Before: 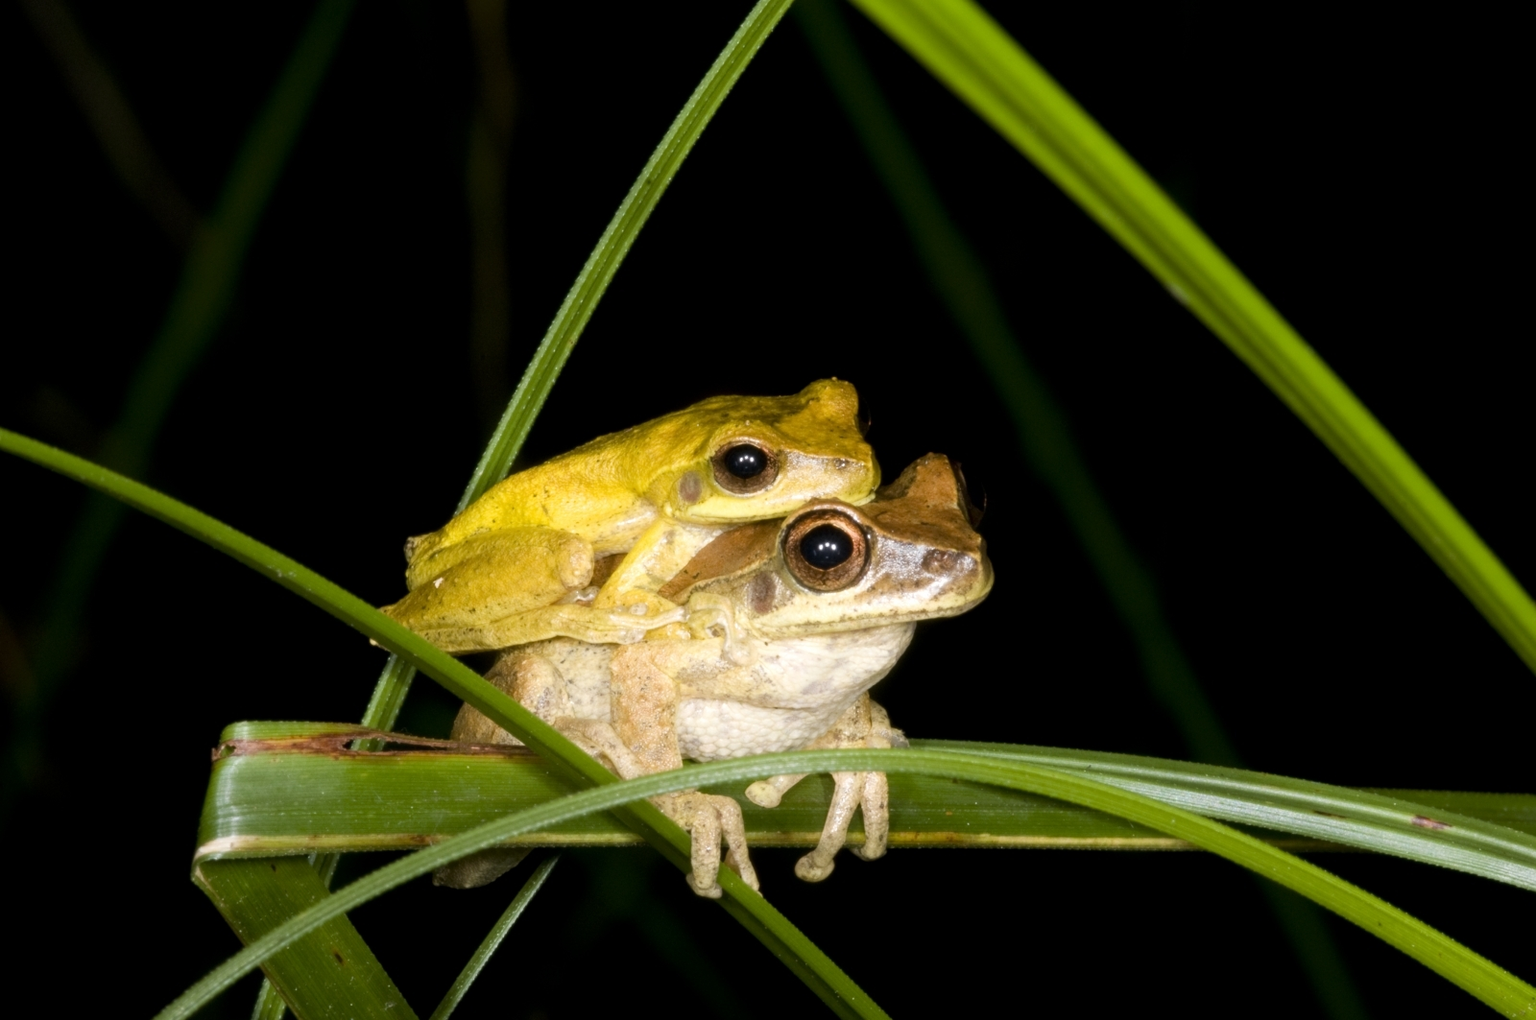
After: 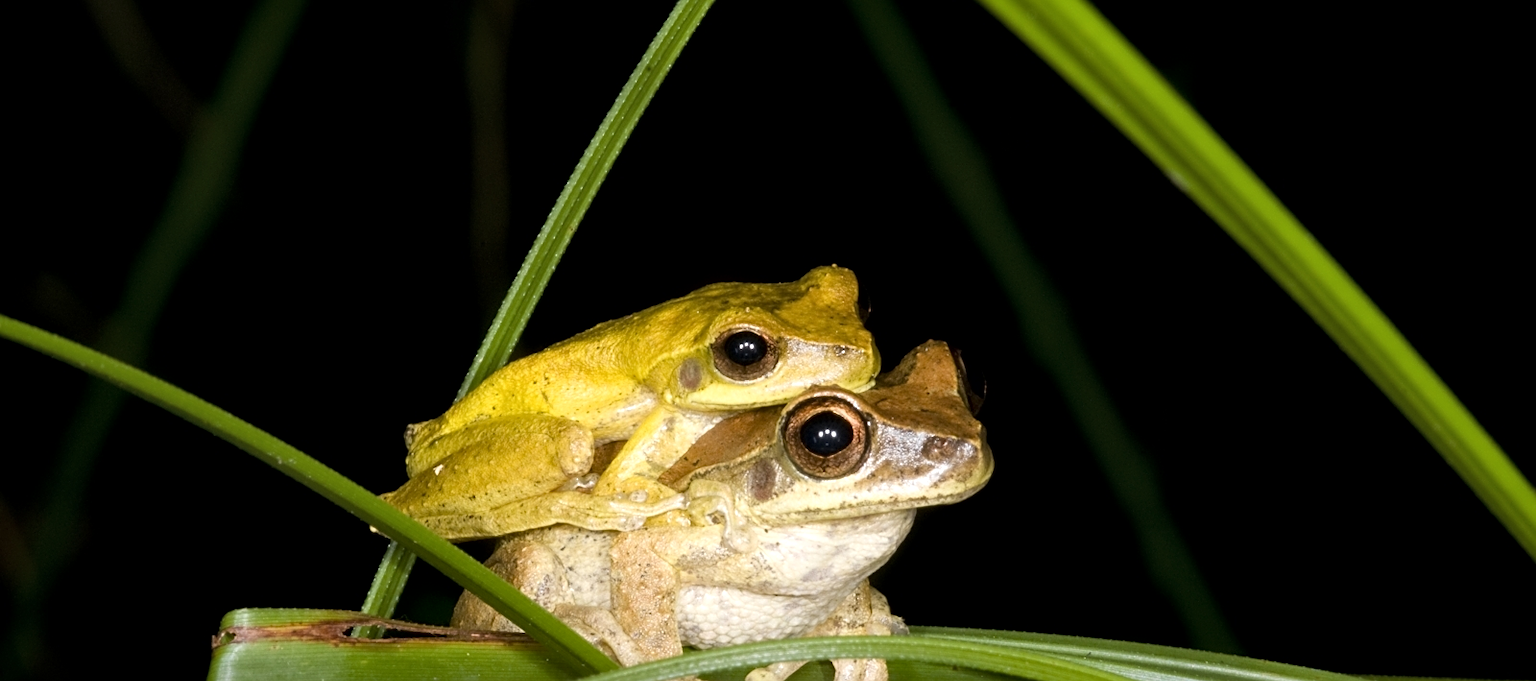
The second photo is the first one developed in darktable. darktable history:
crop: top 11.139%, bottom 22.037%
local contrast: mode bilateral grid, contrast 21, coarseness 50, detail 129%, midtone range 0.2
sharpen: on, module defaults
